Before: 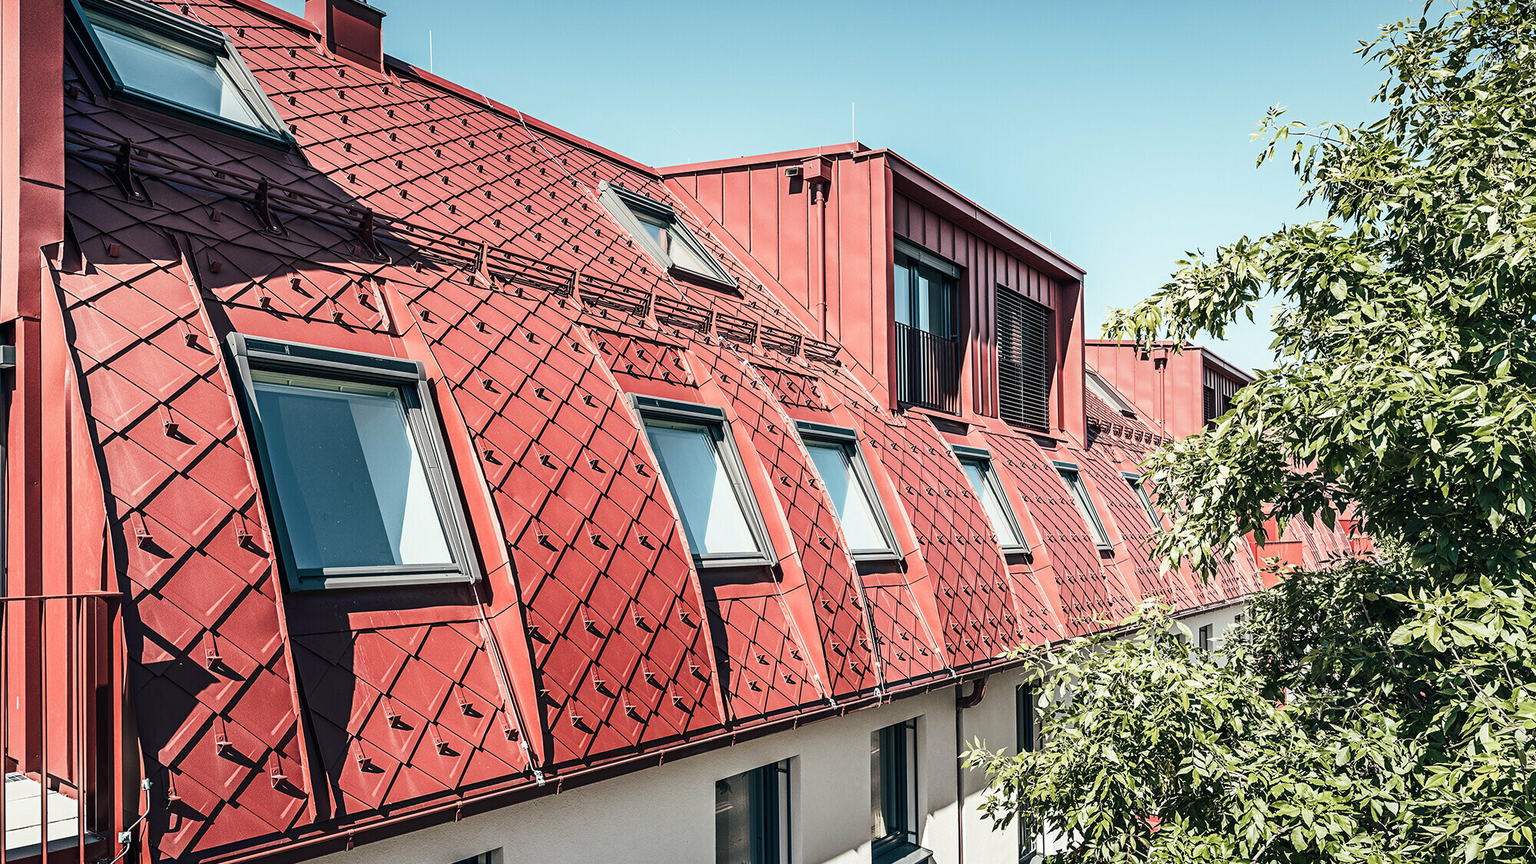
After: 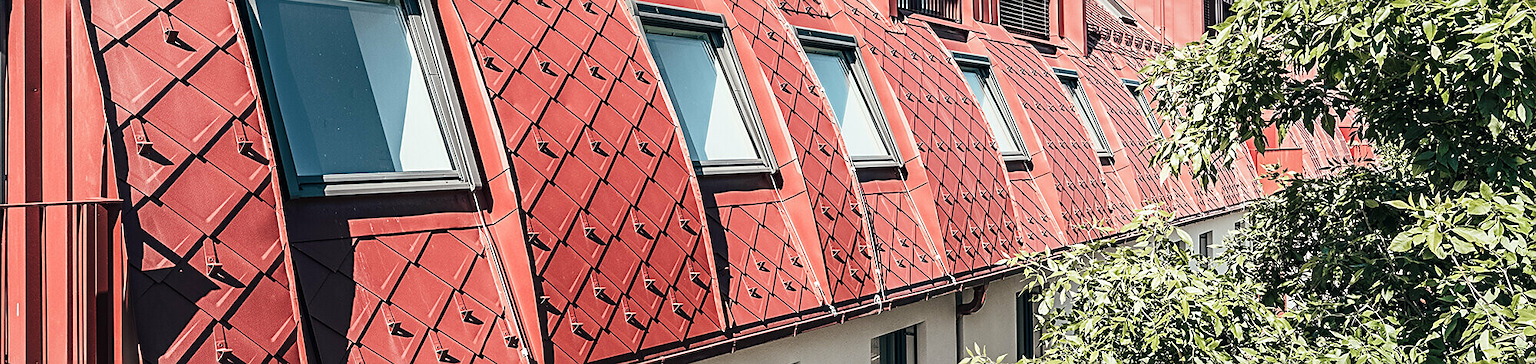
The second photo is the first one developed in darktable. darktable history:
crop: top 45.551%, bottom 12.262%
sharpen: radius 1.864, amount 0.398, threshold 1.271
